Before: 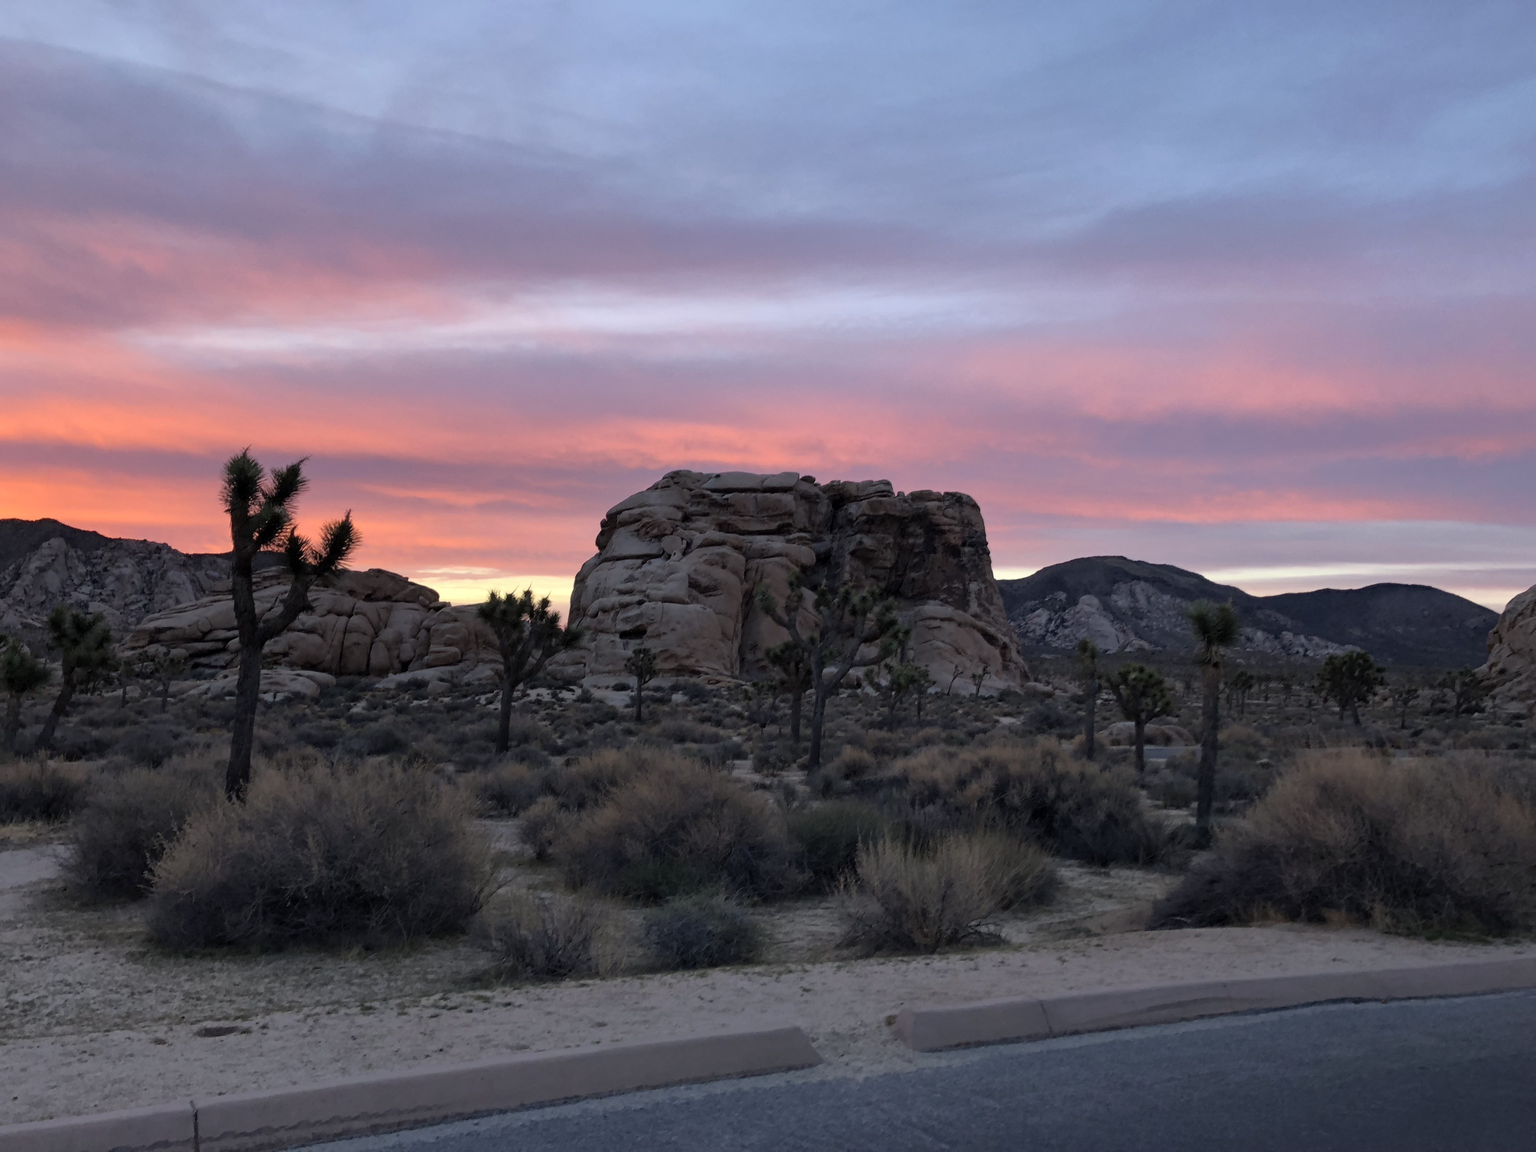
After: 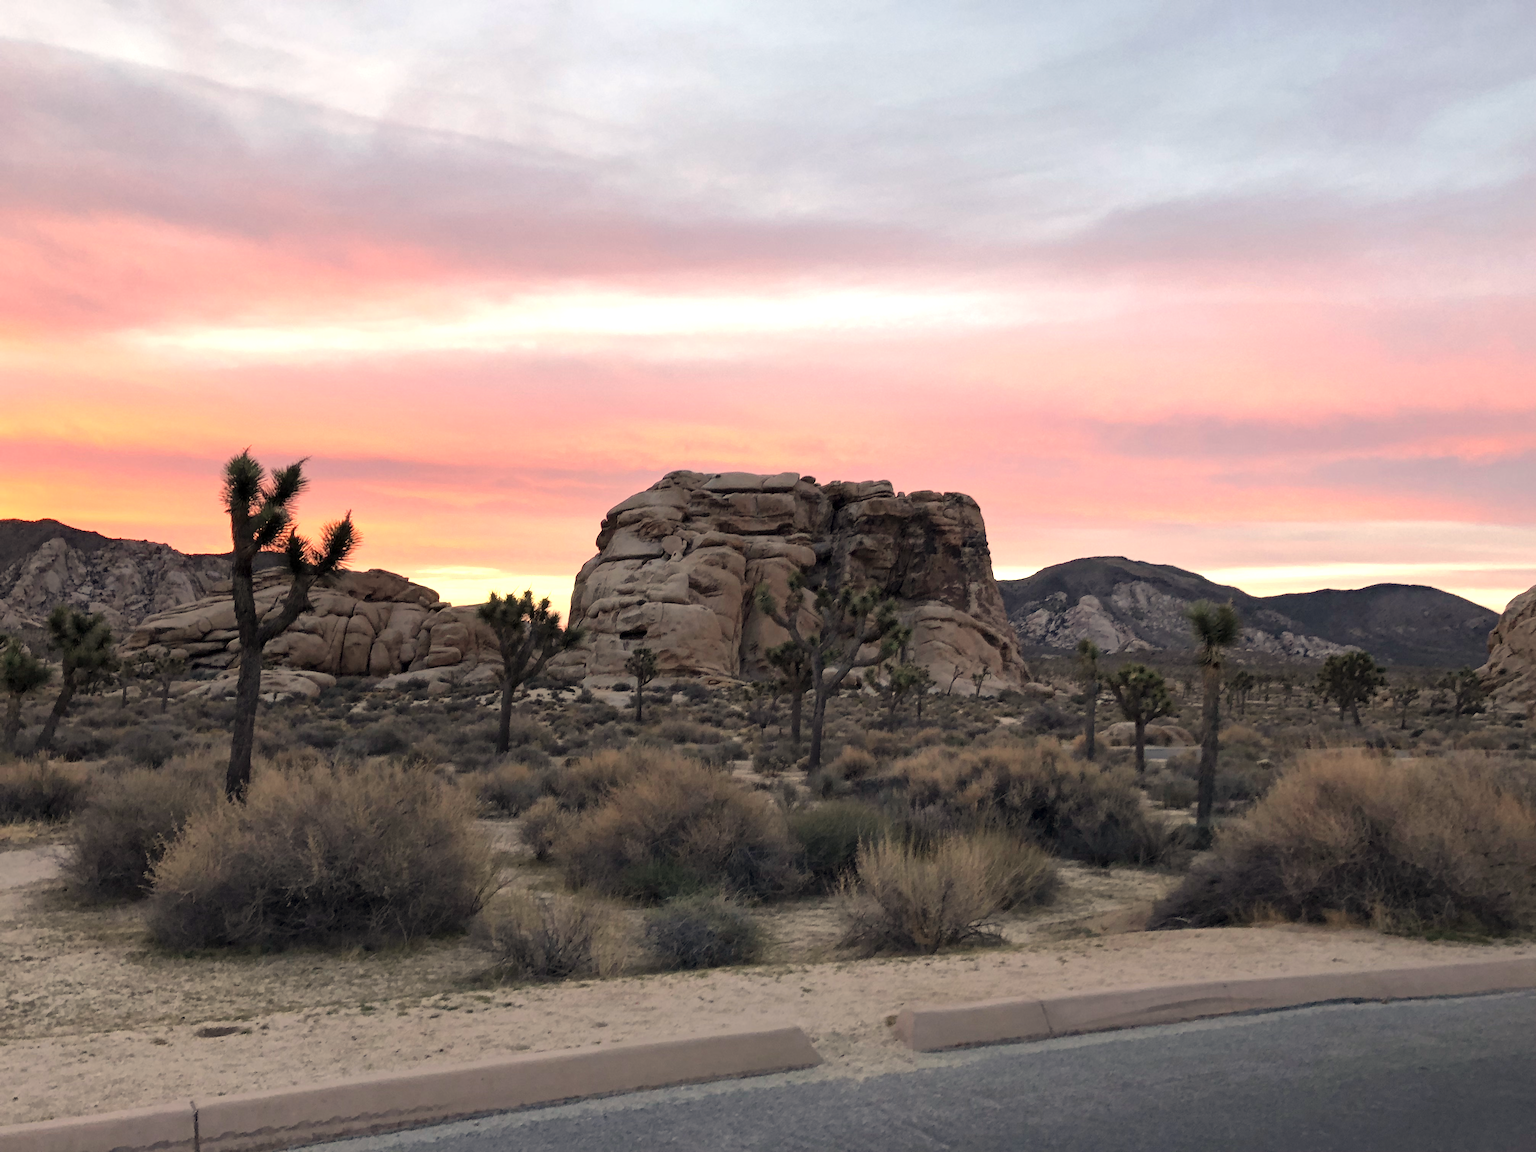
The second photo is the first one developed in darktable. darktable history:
white balance: red 1.123, blue 0.83
exposure: exposure 1 EV, compensate highlight preservation false
